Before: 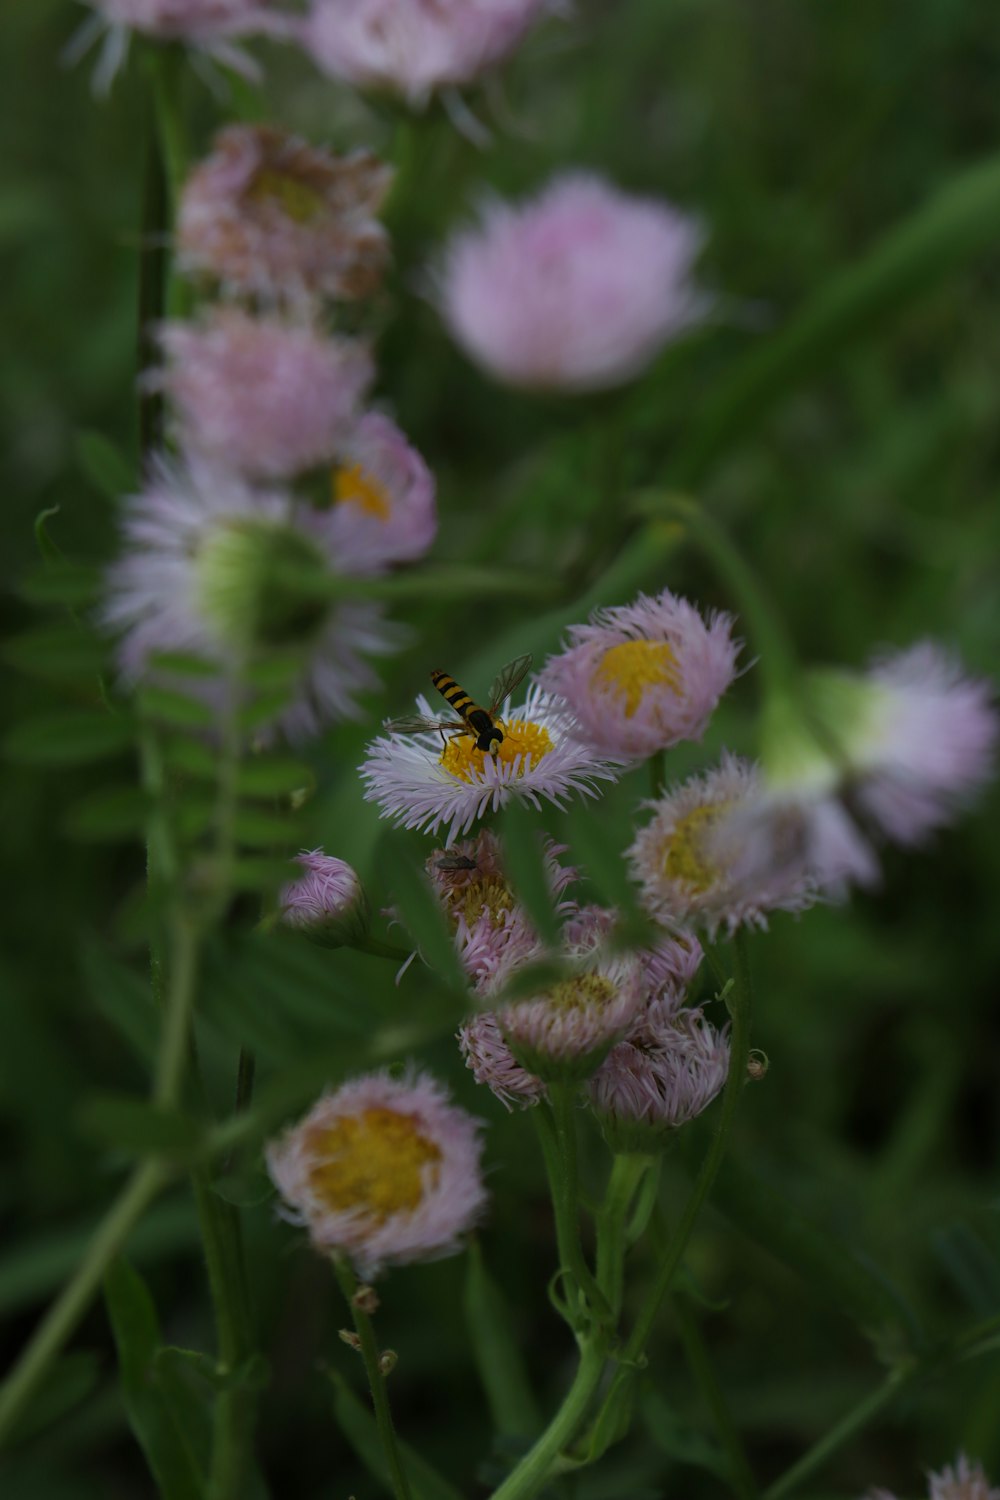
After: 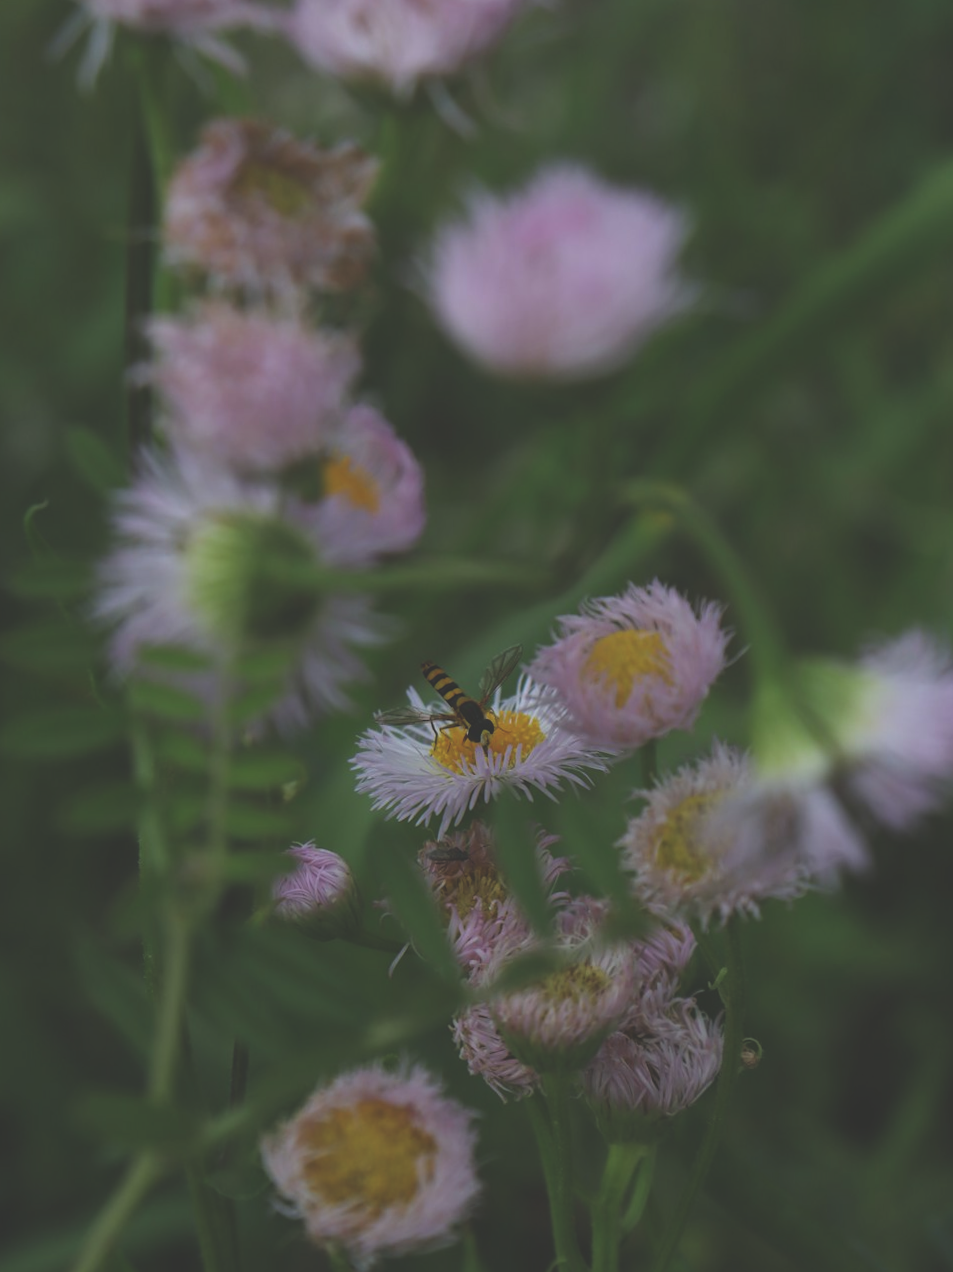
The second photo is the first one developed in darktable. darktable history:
exposure: black level correction -0.029, compensate exposure bias true, compensate highlight preservation false
crop and rotate: angle 0.498°, left 0.334%, right 3.063%, bottom 14.064%
